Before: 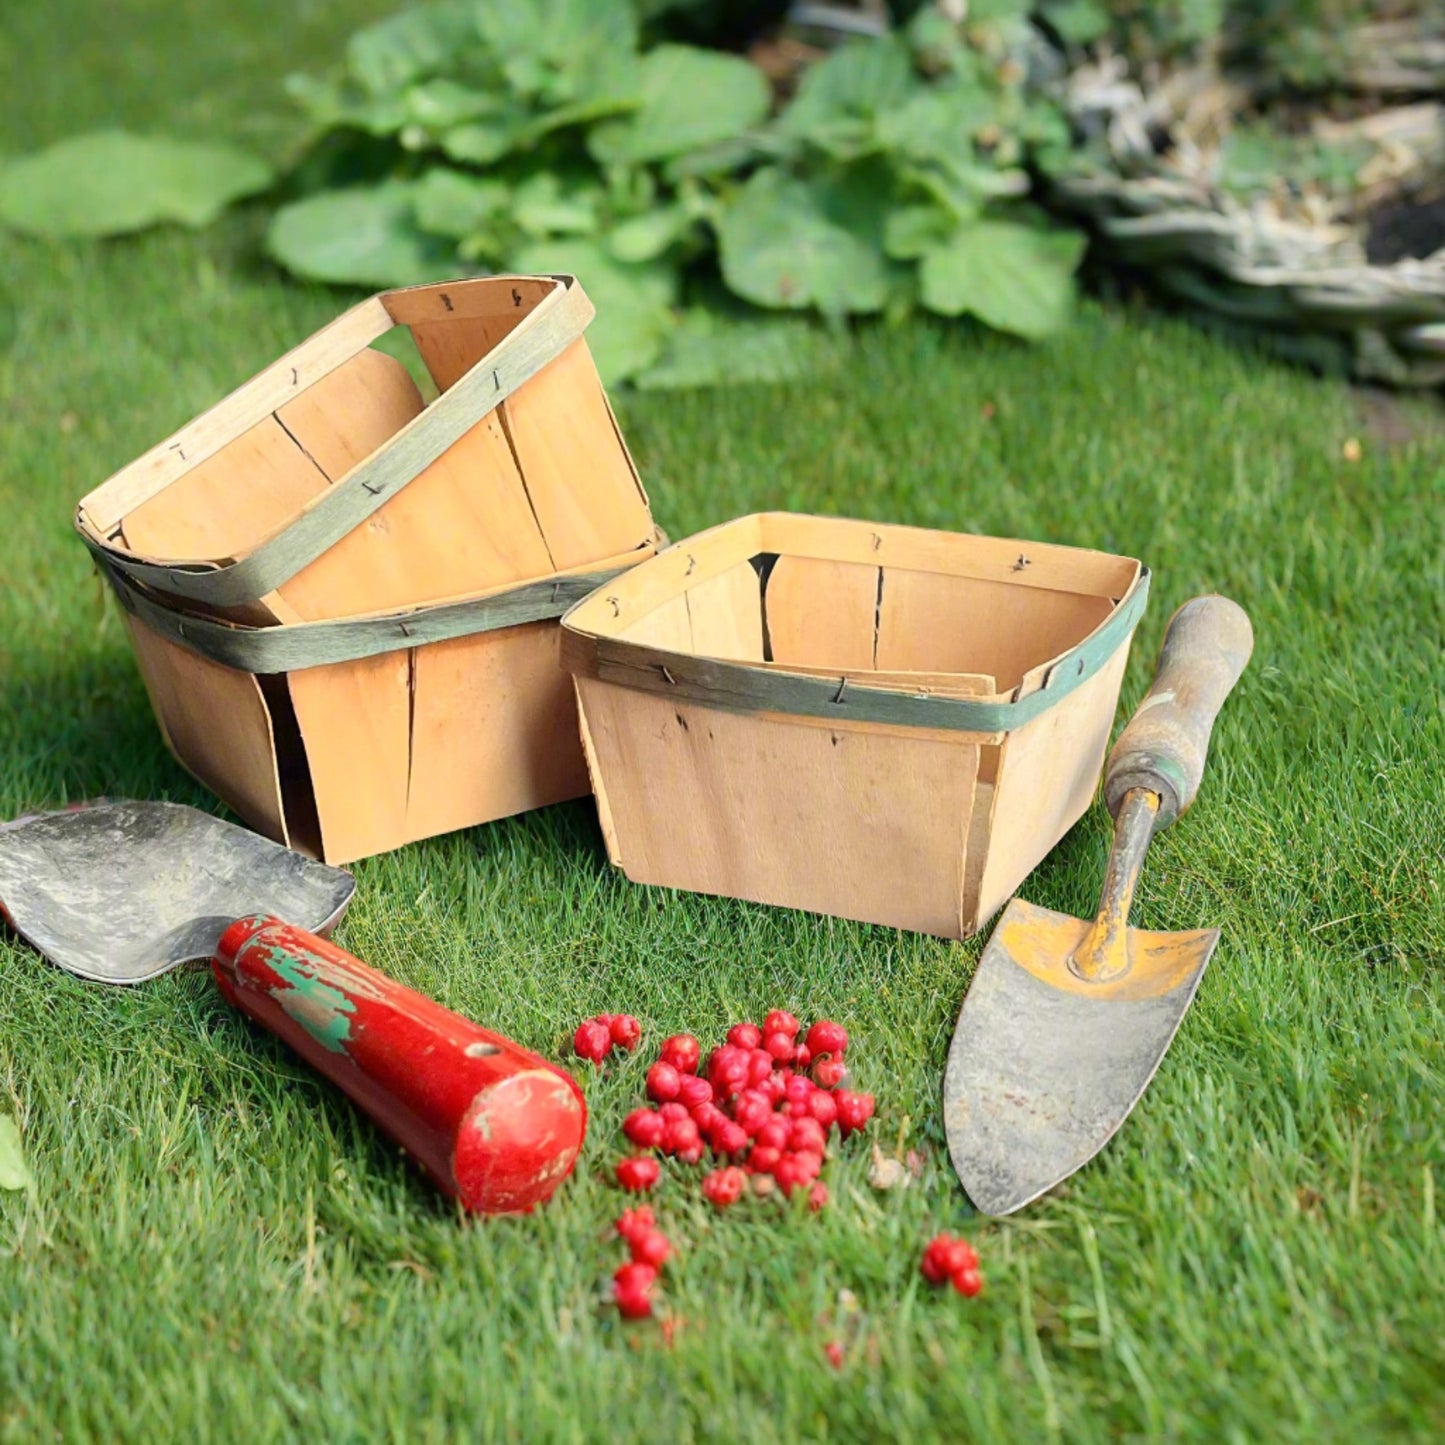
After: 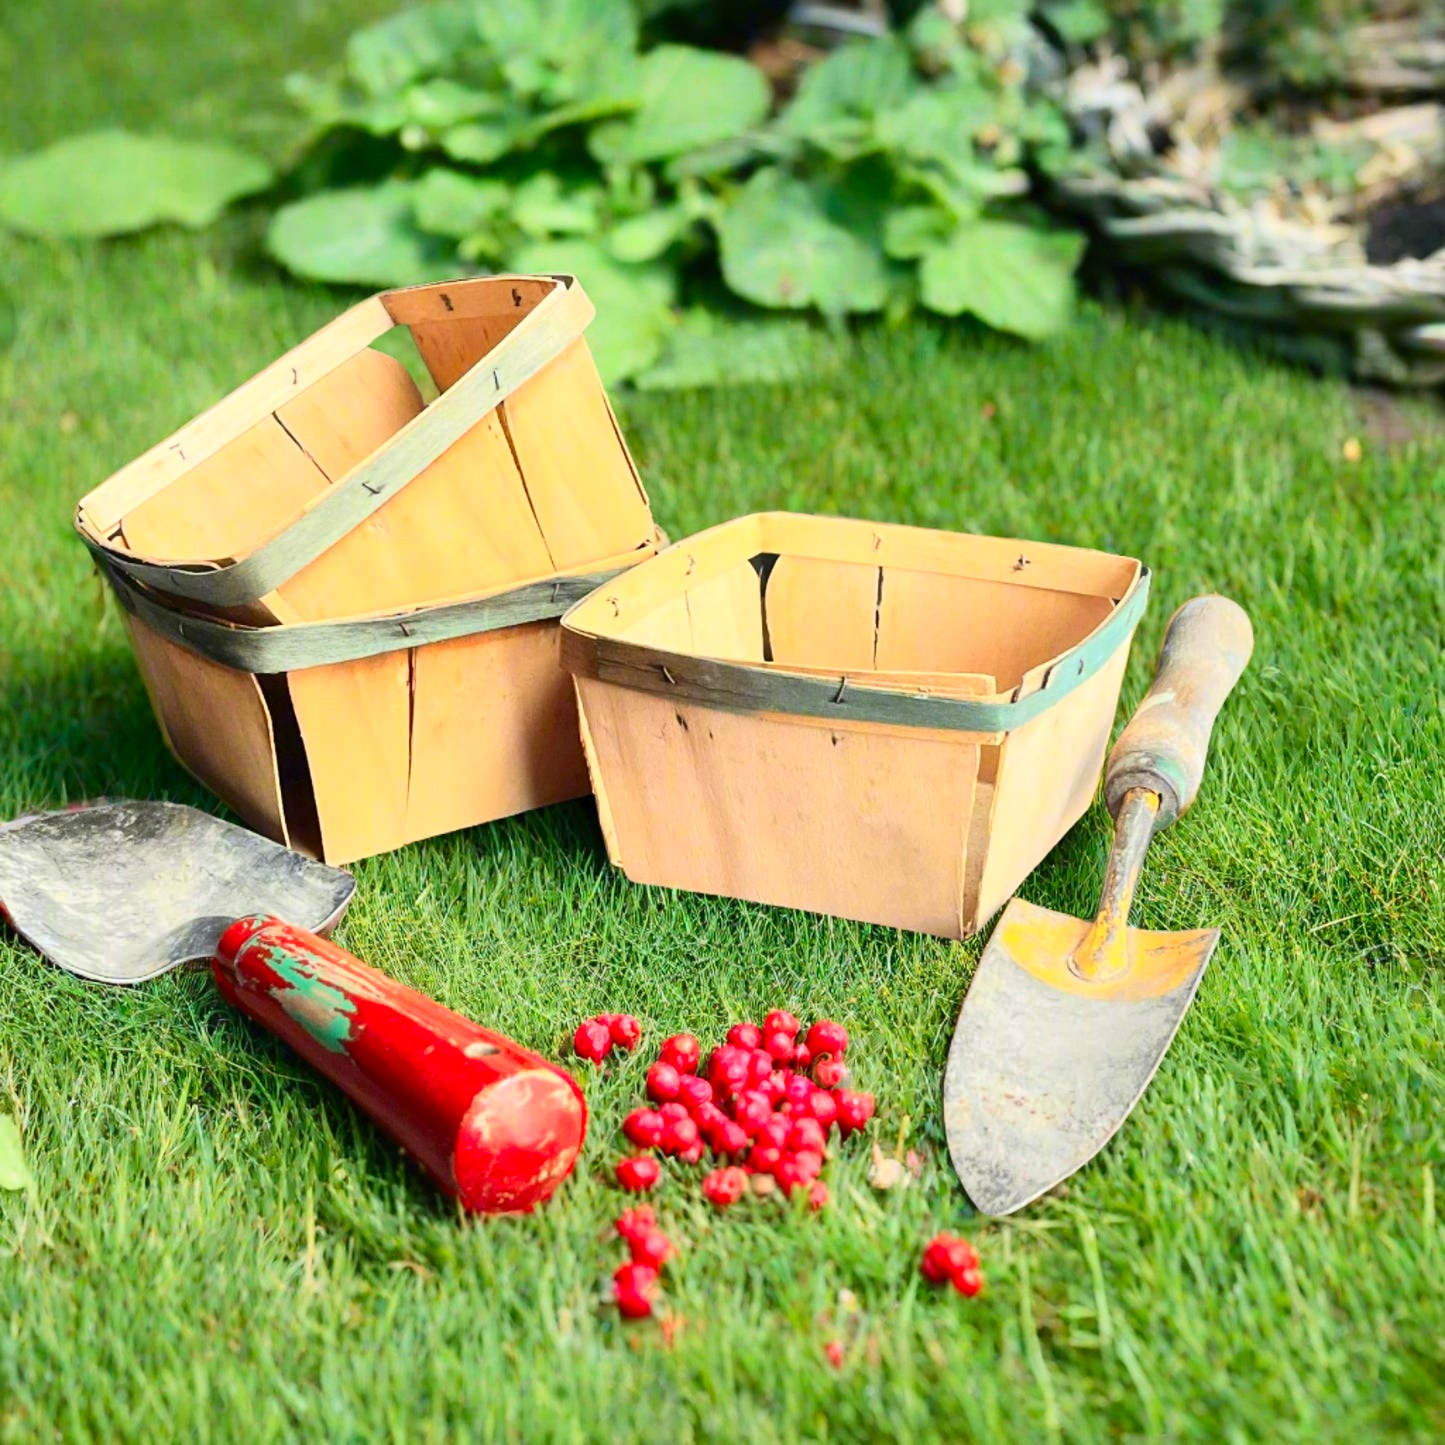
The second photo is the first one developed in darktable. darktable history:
contrast brightness saturation: contrast 0.23, brightness 0.113, saturation 0.291
